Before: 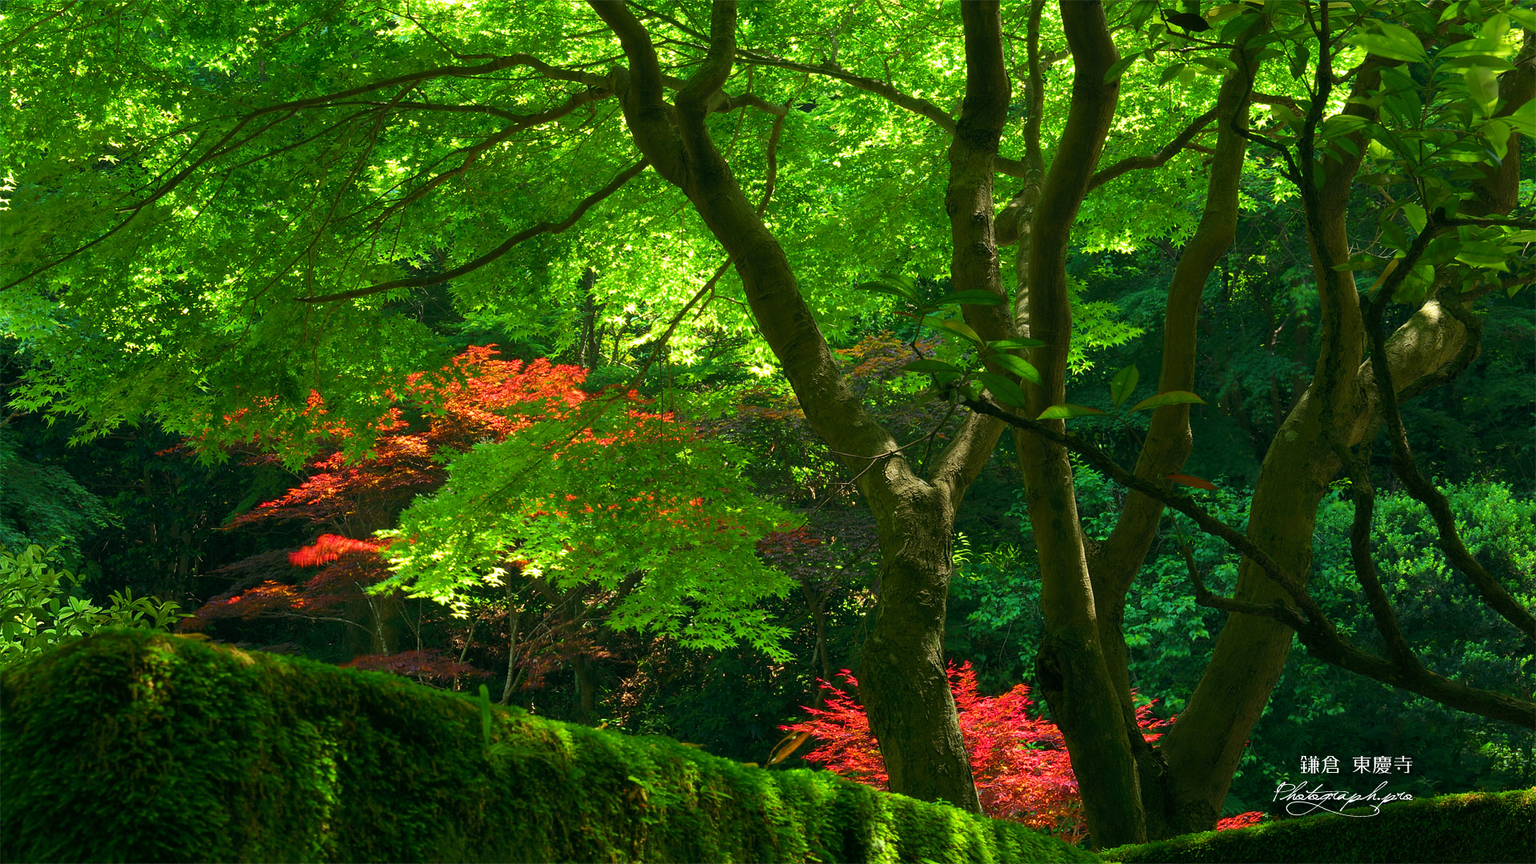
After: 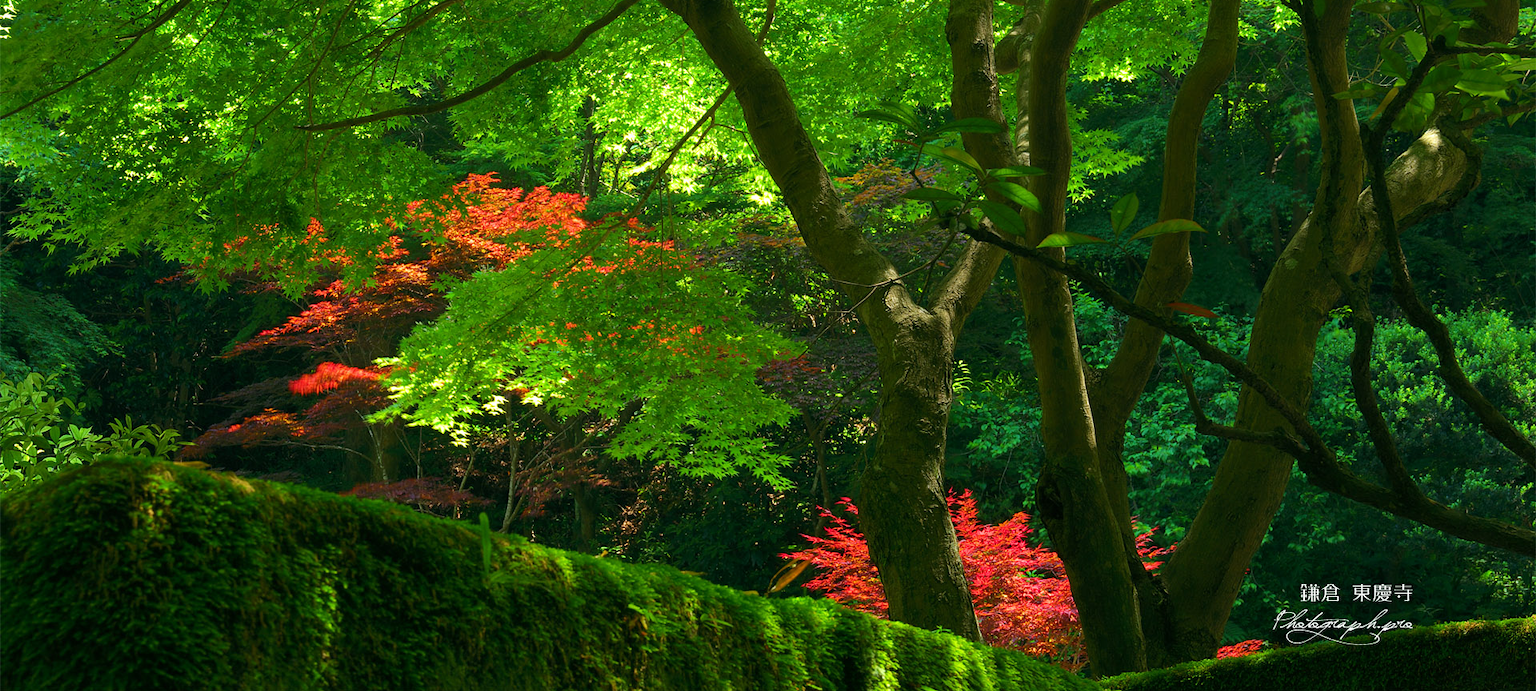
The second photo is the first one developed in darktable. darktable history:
white balance: emerald 1
crop and rotate: top 19.998%
